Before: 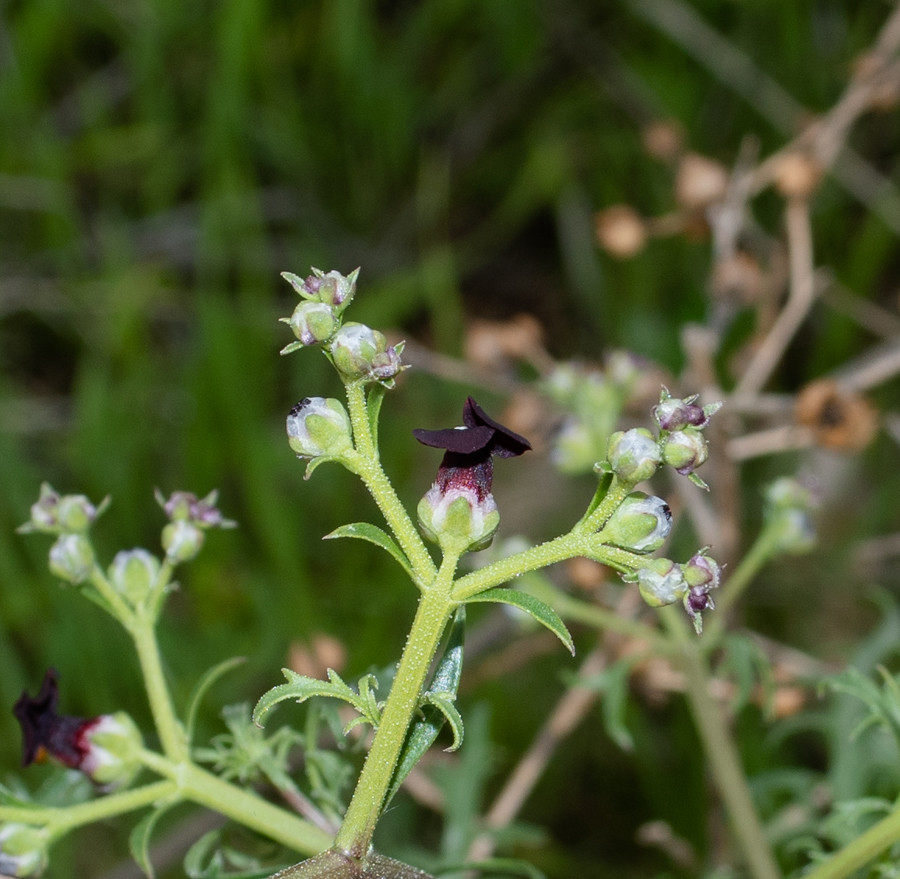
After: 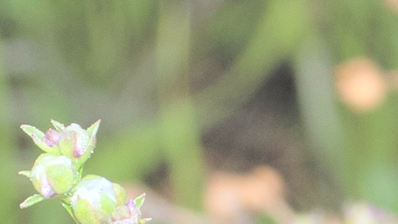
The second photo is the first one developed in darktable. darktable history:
exposure: exposure 0.379 EV, compensate exposure bias true, compensate highlight preservation false
contrast brightness saturation: brightness 0.987
crop: left 28.974%, top 16.813%, right 26.758%, bottom 57.684%
